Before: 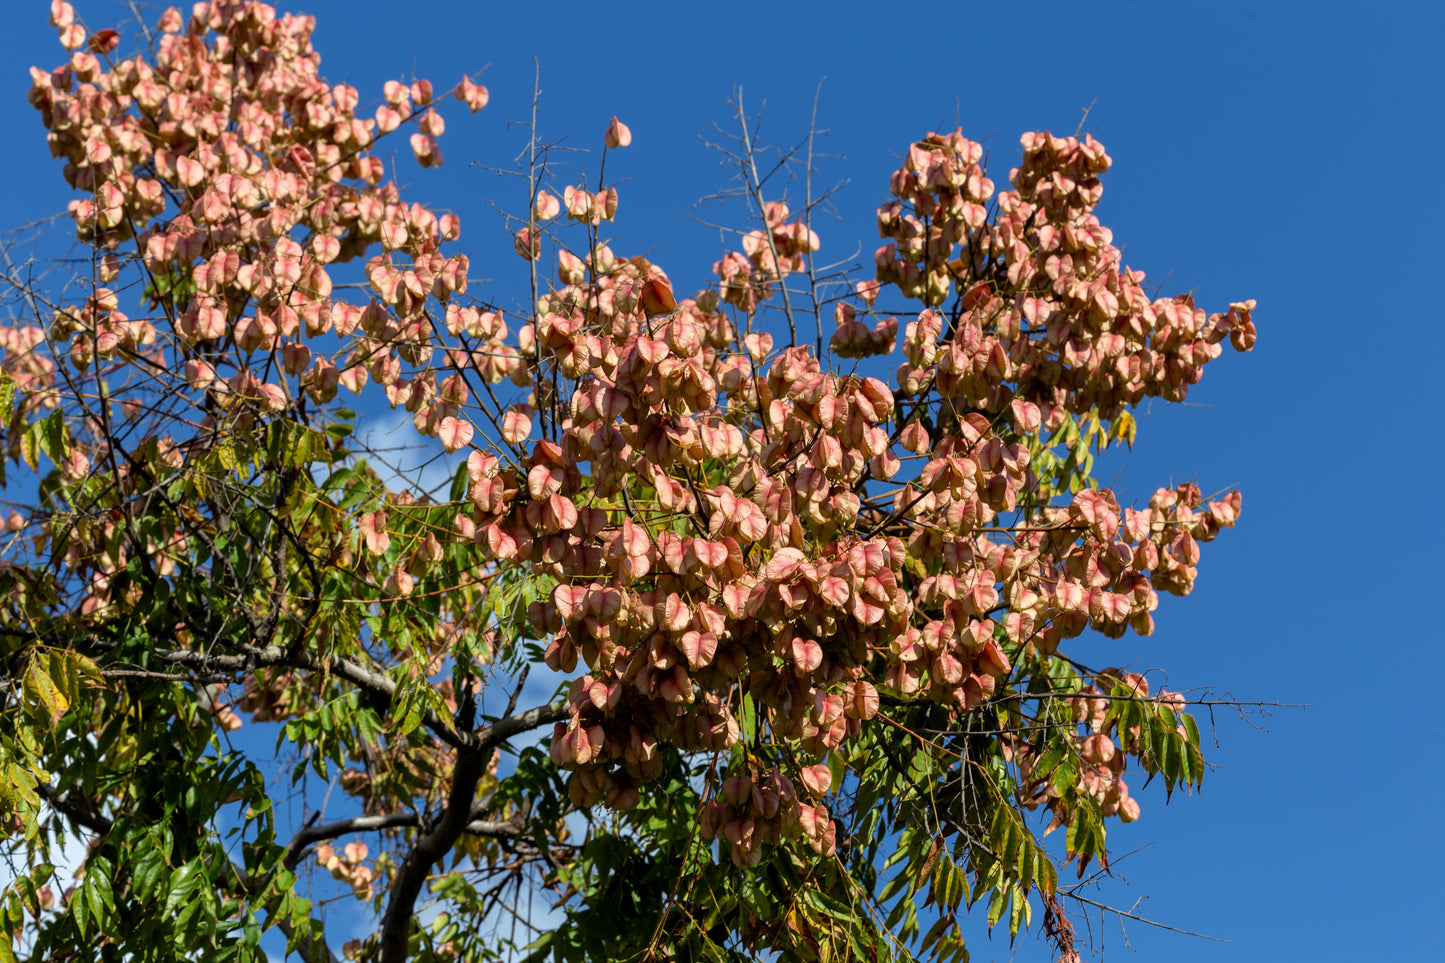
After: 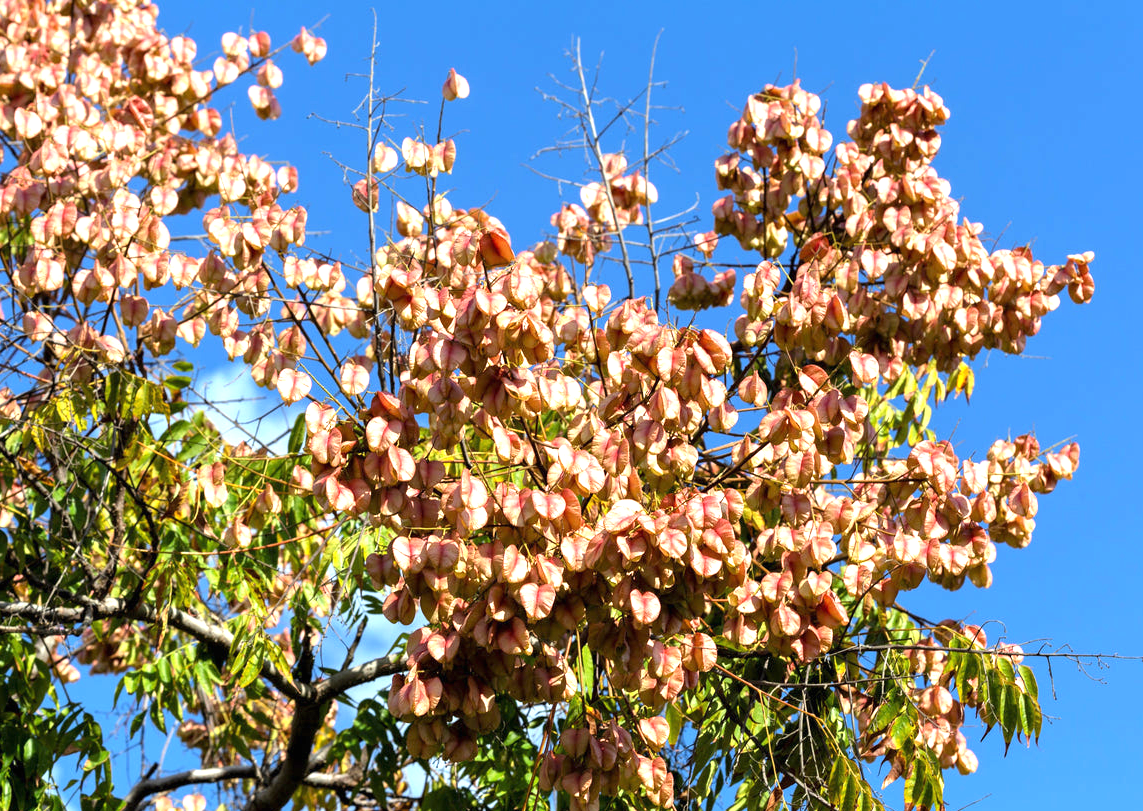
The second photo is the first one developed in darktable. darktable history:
exposure: black level correction 0, exposure 1.199 EV, compensate highlight preservation false
crop: left 11.259%, top 5.083%, right 9.598%, bottom 10.666%
